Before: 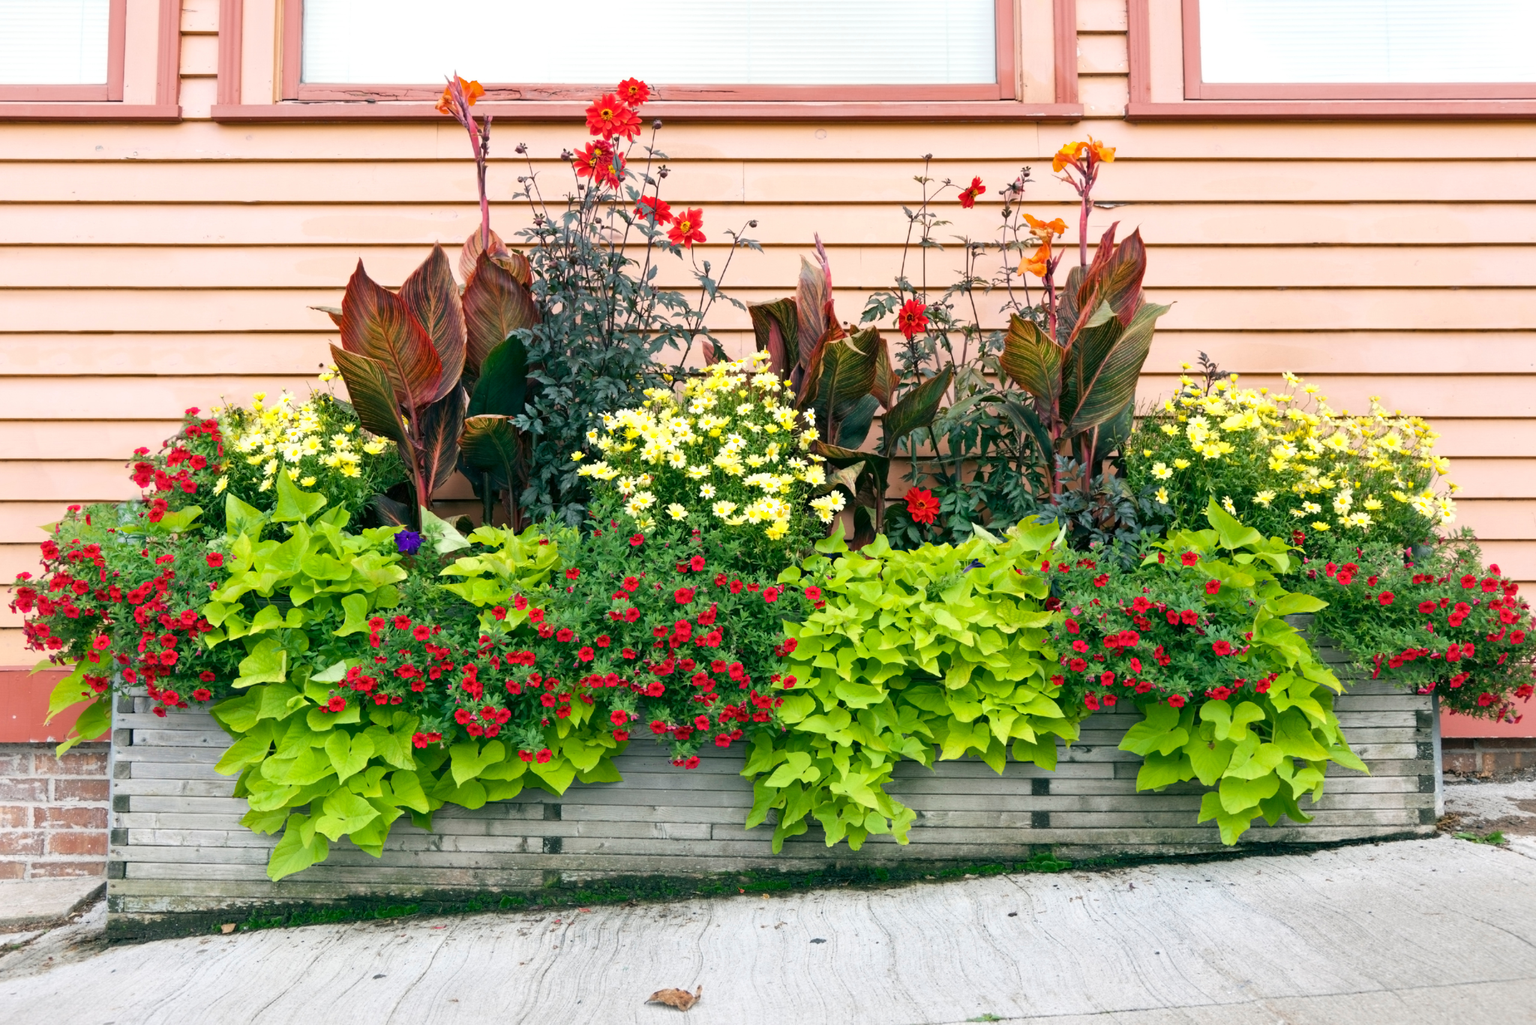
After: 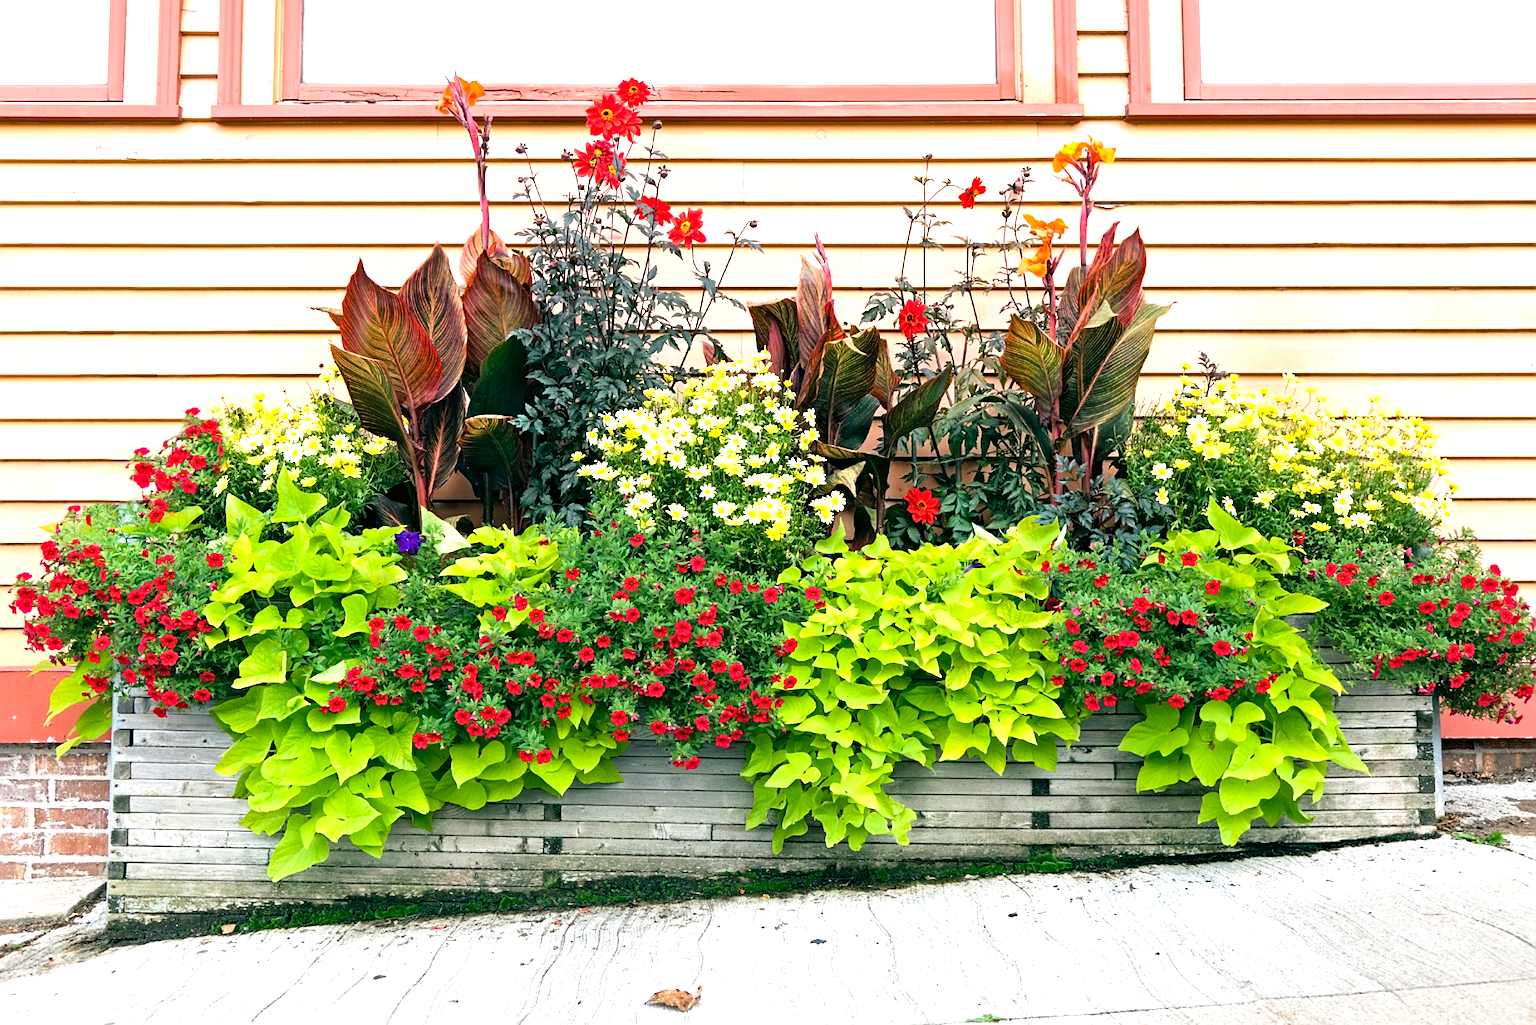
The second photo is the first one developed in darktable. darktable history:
sharpen: on, module defaults
tone equalizer: -8 EV -0.735 EV, -7 EV -0.734 EV, -6 EV -0.631 EV, -5 EV -0.395 EV, -3 EV 0.365 EV, -2 EV 0.6 EV, -1 EV 0.687 EV, +0 EV 0.744 EV
haze removal: strength 0.294, distance 0.253, compatibility mode true, adaptive false
exposure: compensate highlight preservation false
